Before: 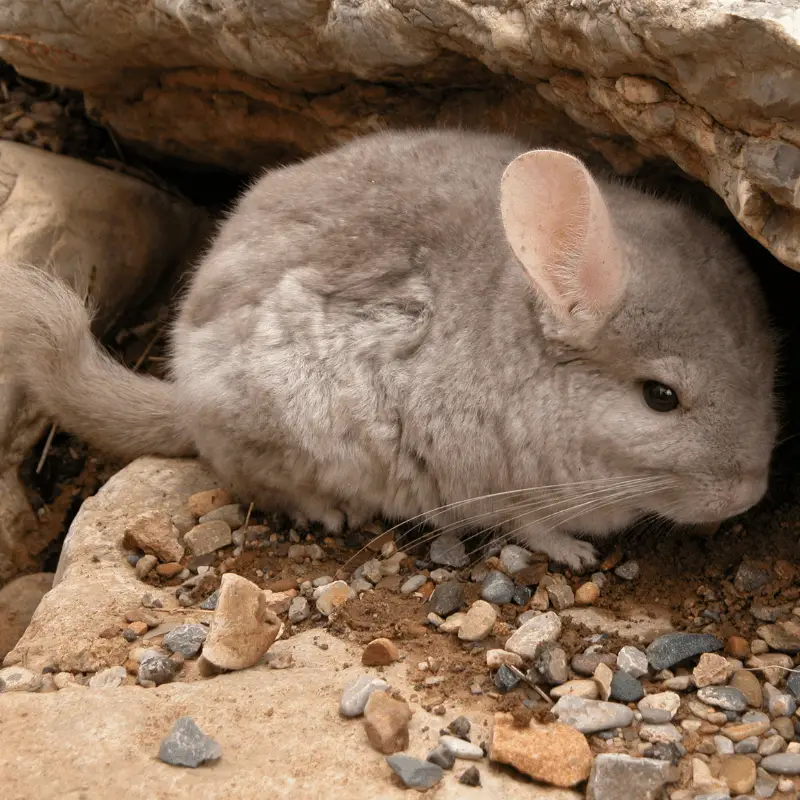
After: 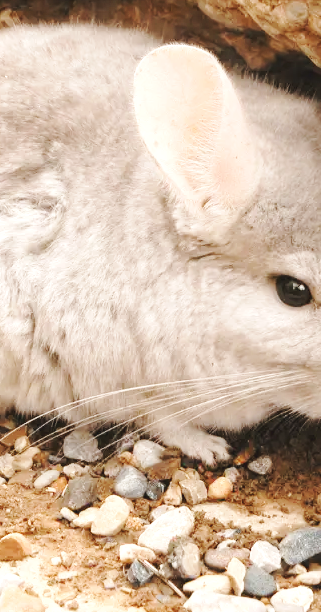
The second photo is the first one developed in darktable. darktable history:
crop: left 45.889%, top 13.238%, right 13.92%, bottom 10.14%
base curve: curves: ch0 [(0, 0.007) (0.028, 0.063) (0.121, 0.311) (0.46, 0.743) (0.859, 0.957) (1, 1)], preserve colors none
tone equalizer: -8 EV -0.404 EV, -7 EV -0.415 EV, -6 EV -0.336 EV, -5 EV -0.236 EV, -3 EV 0.228 EV, -2 EV 0.334 EV, -1 EV 0.415 EV, +0 EV 0.414 EV
exposure: black level correction 0, exposure 0.499 EV, compensate highlight preservation false
